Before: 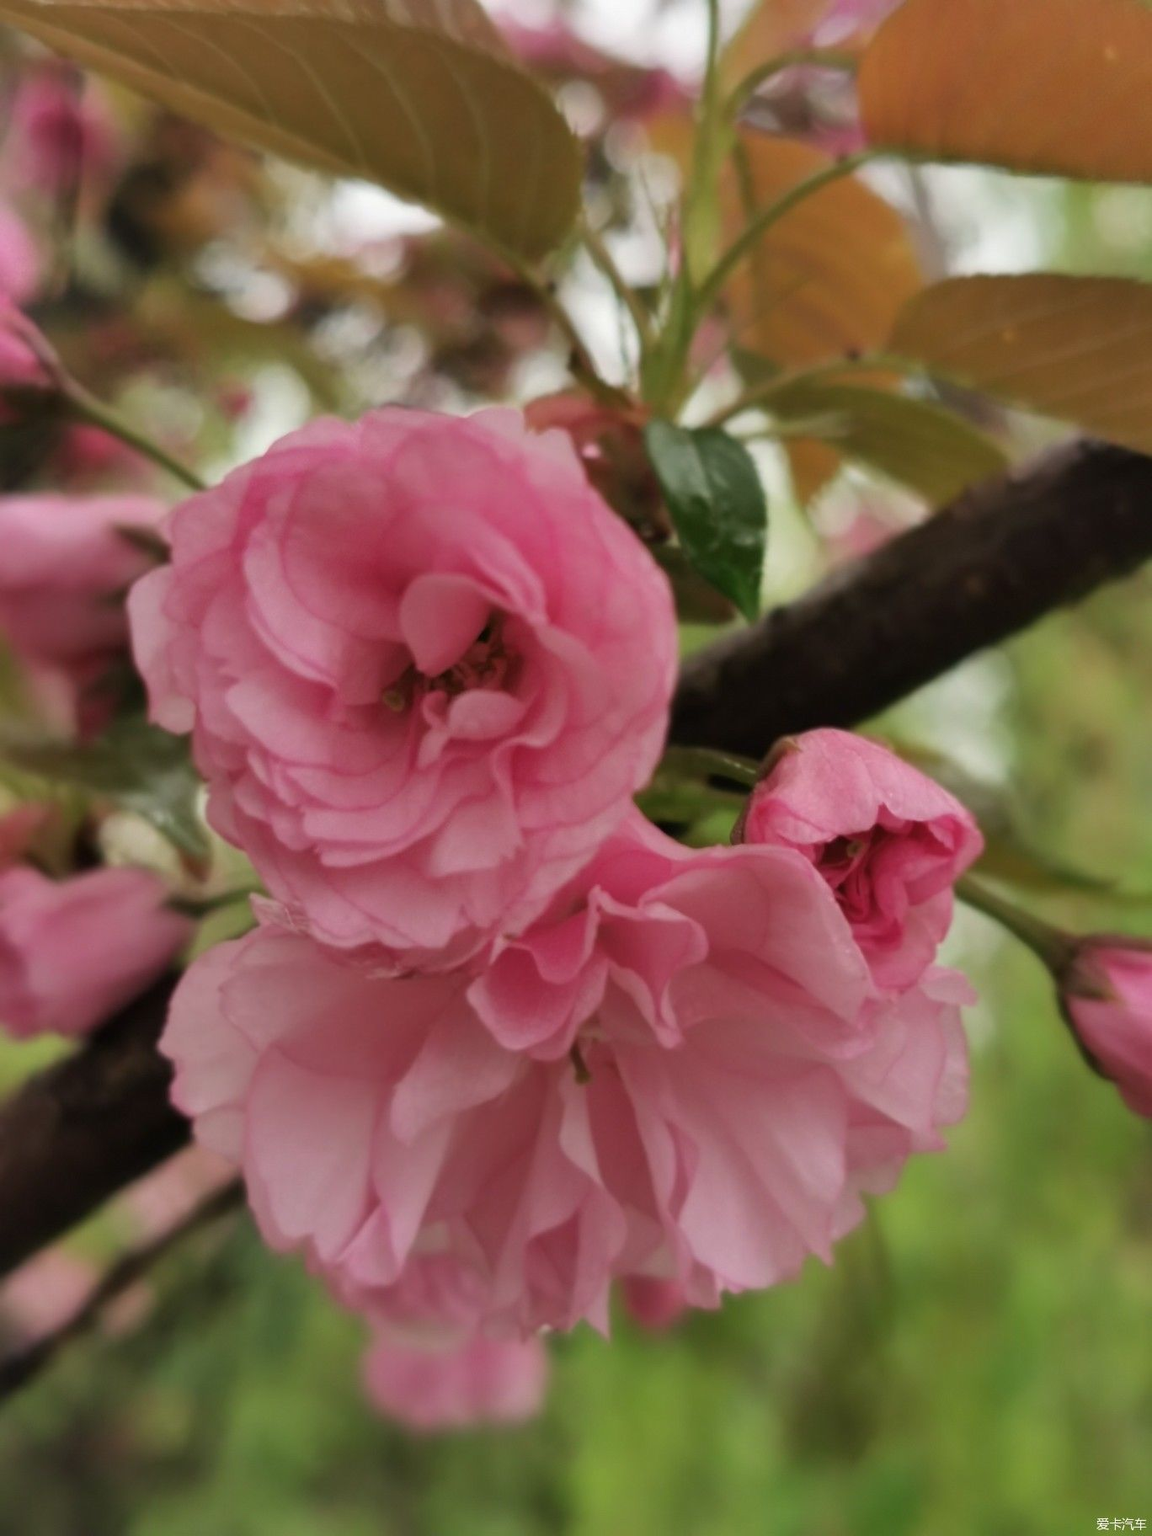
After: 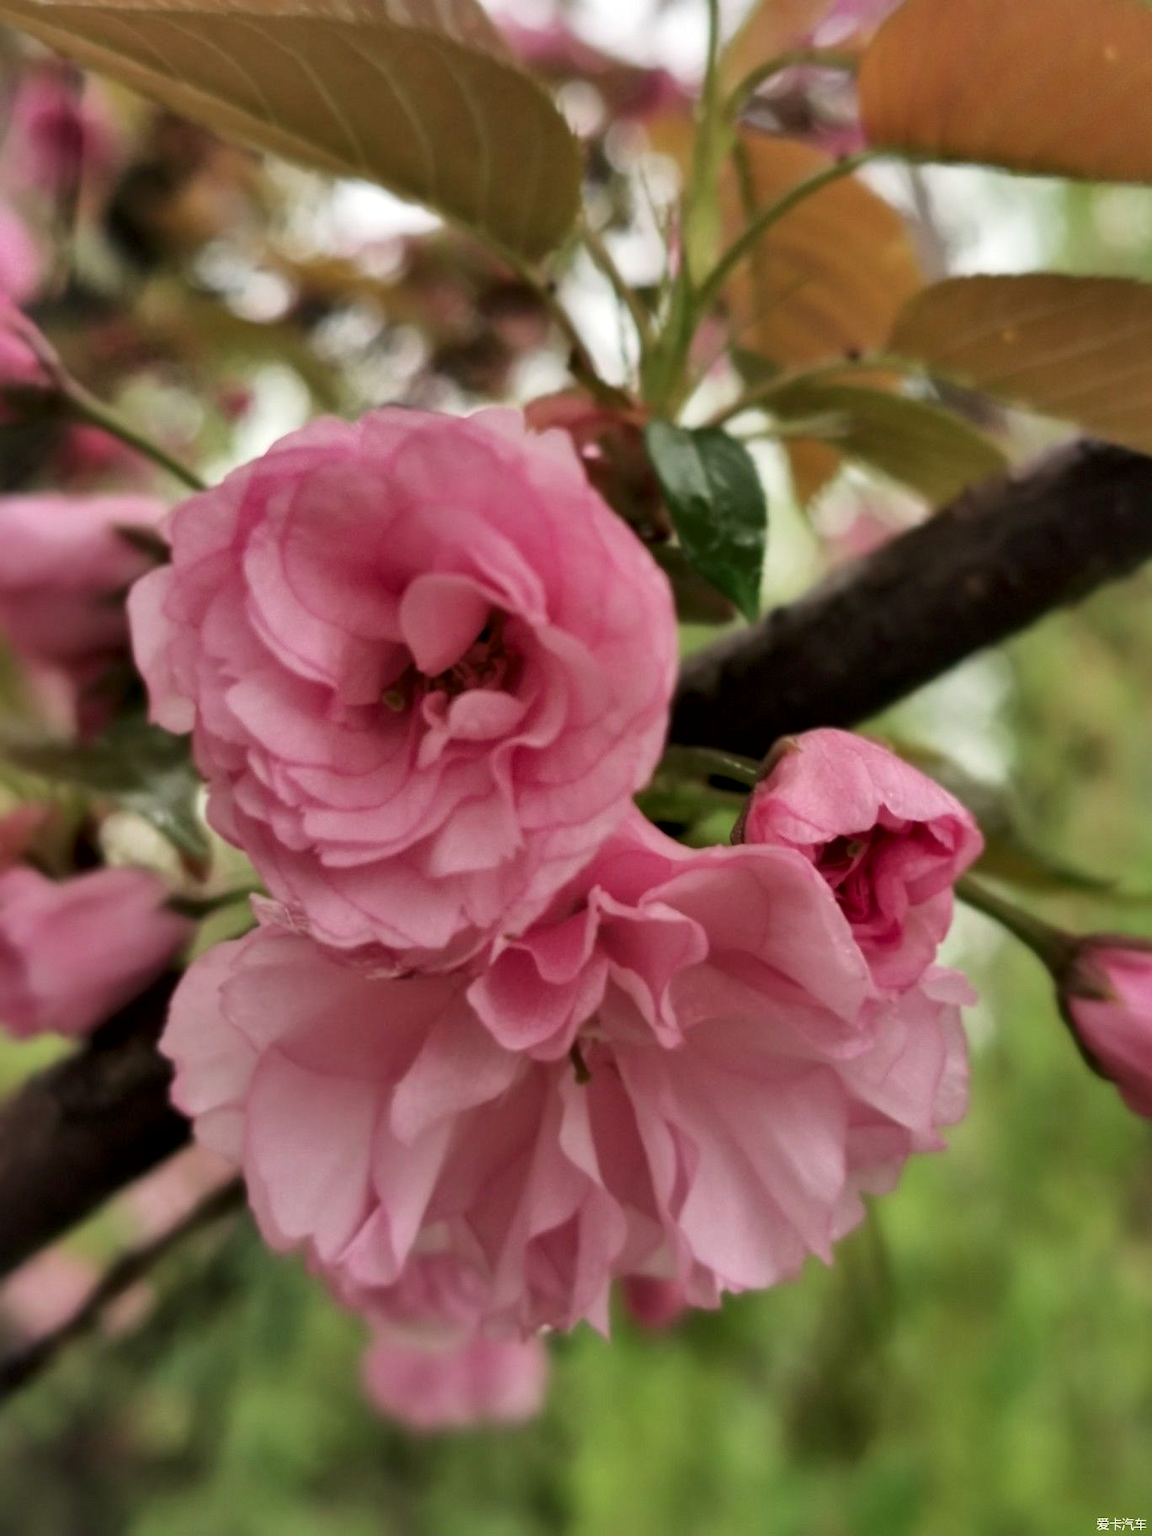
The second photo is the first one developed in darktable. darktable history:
local contrast: mode bilateral grid, contrast 25, coarseness 61, detail 151%, midtone range 0.2
